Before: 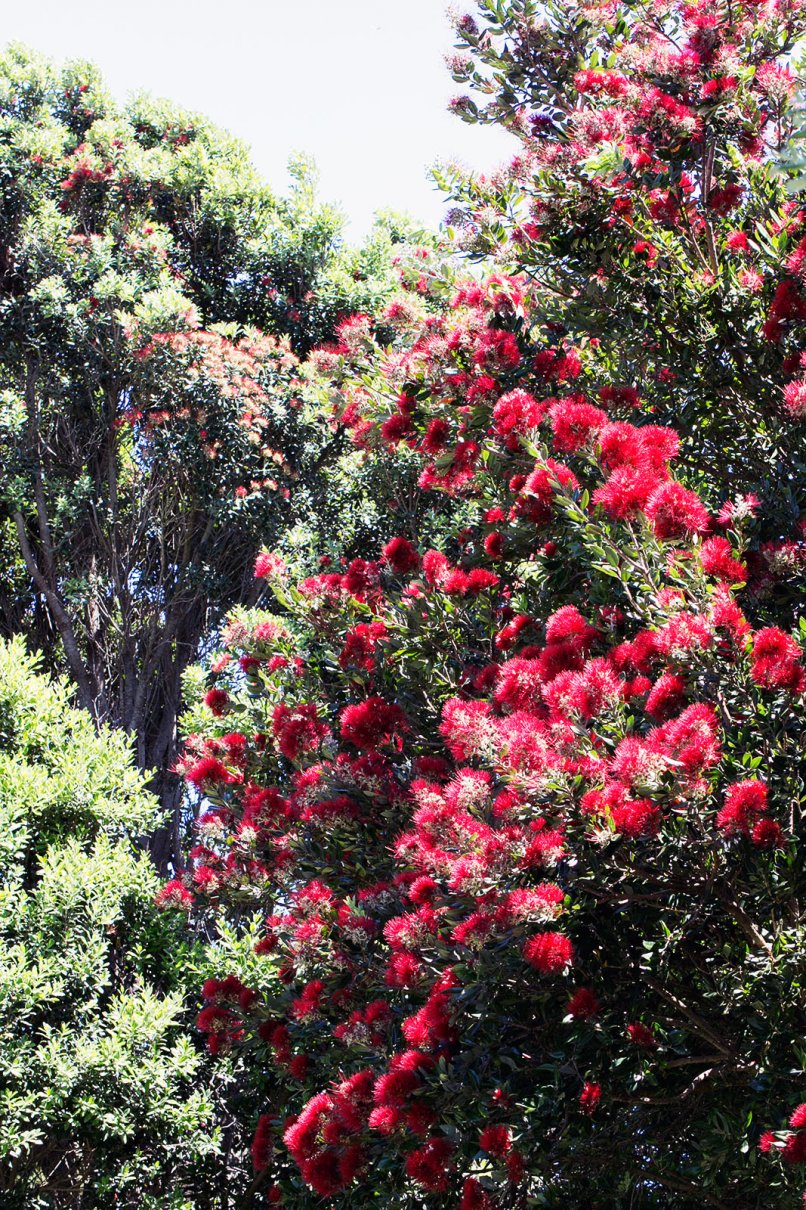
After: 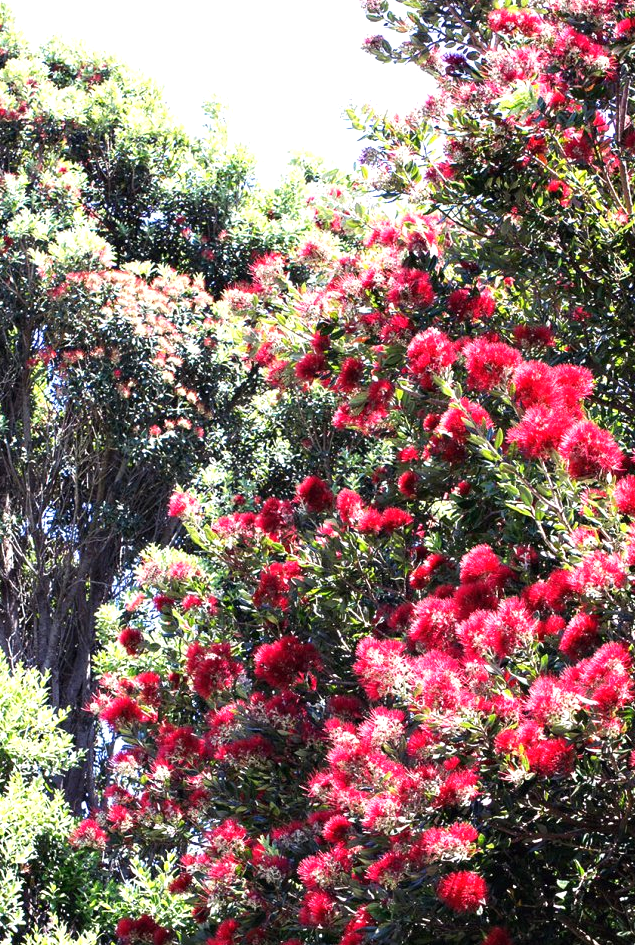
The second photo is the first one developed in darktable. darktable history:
exposure: black level correction 0, exposure 0.5 EV, compensate exposure bias true, compensate highlight preservation false
crop and rotate: left 10.77%, top 5.1%, right 10.41%, bottom 16.76%
tone equalizer: on, module defaults
